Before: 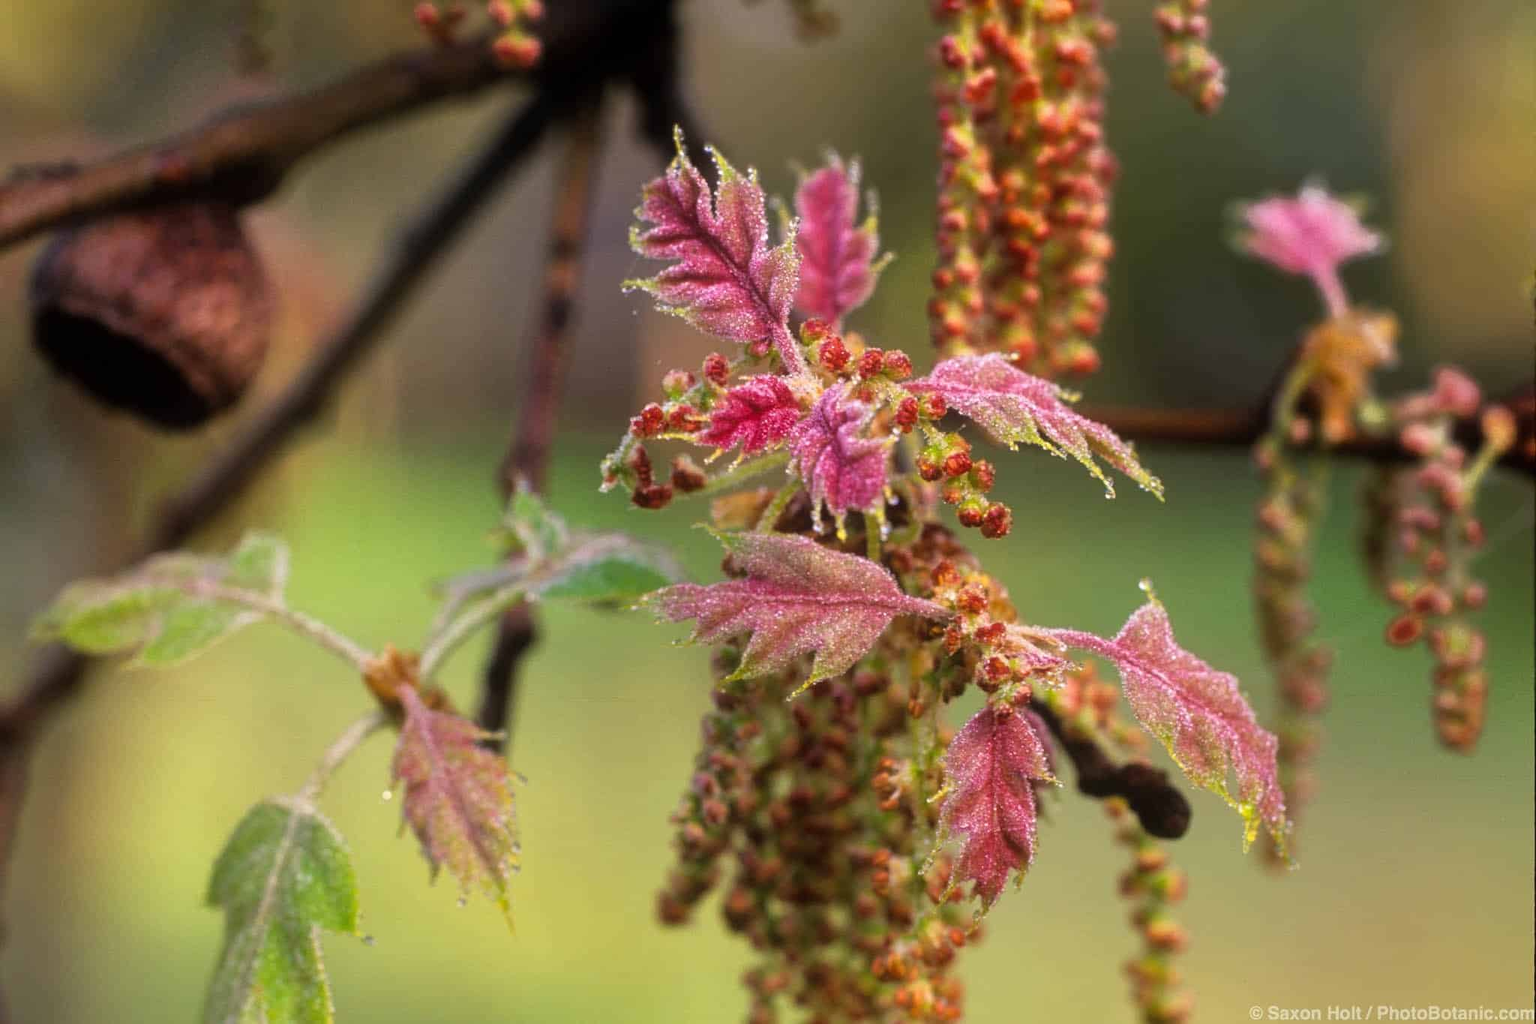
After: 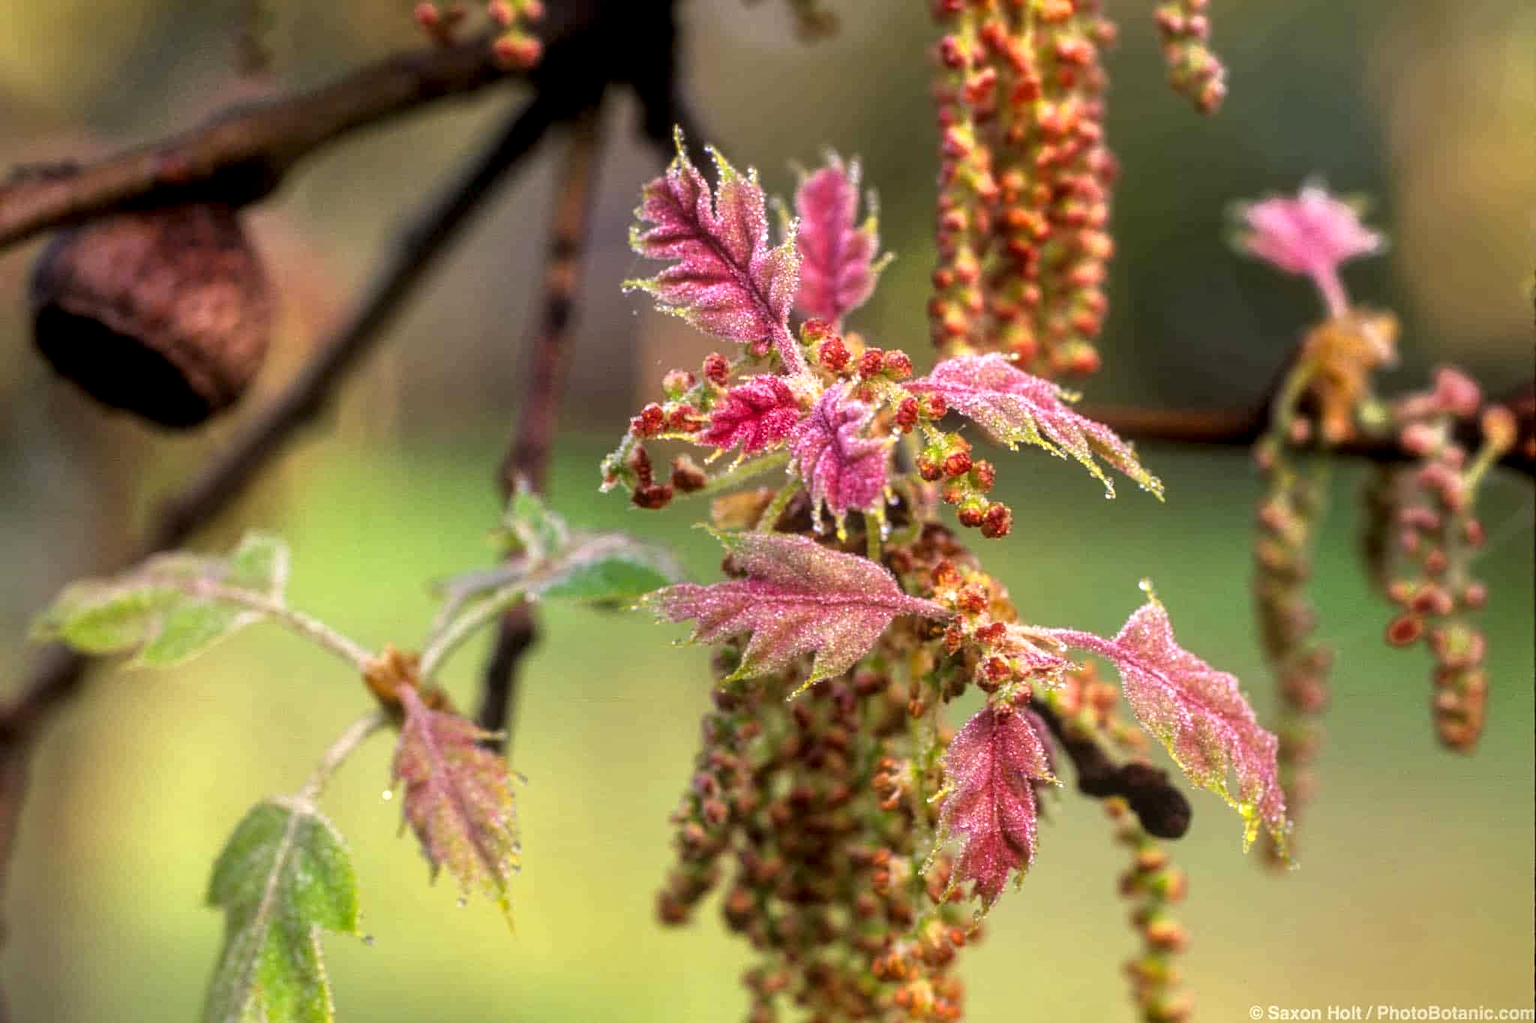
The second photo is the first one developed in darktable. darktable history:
exposure: black level correction 0.001, exposure 0.296 EV, compensate exposure bias true, compensate highlight preservation false
local contrast: on, module defaults
